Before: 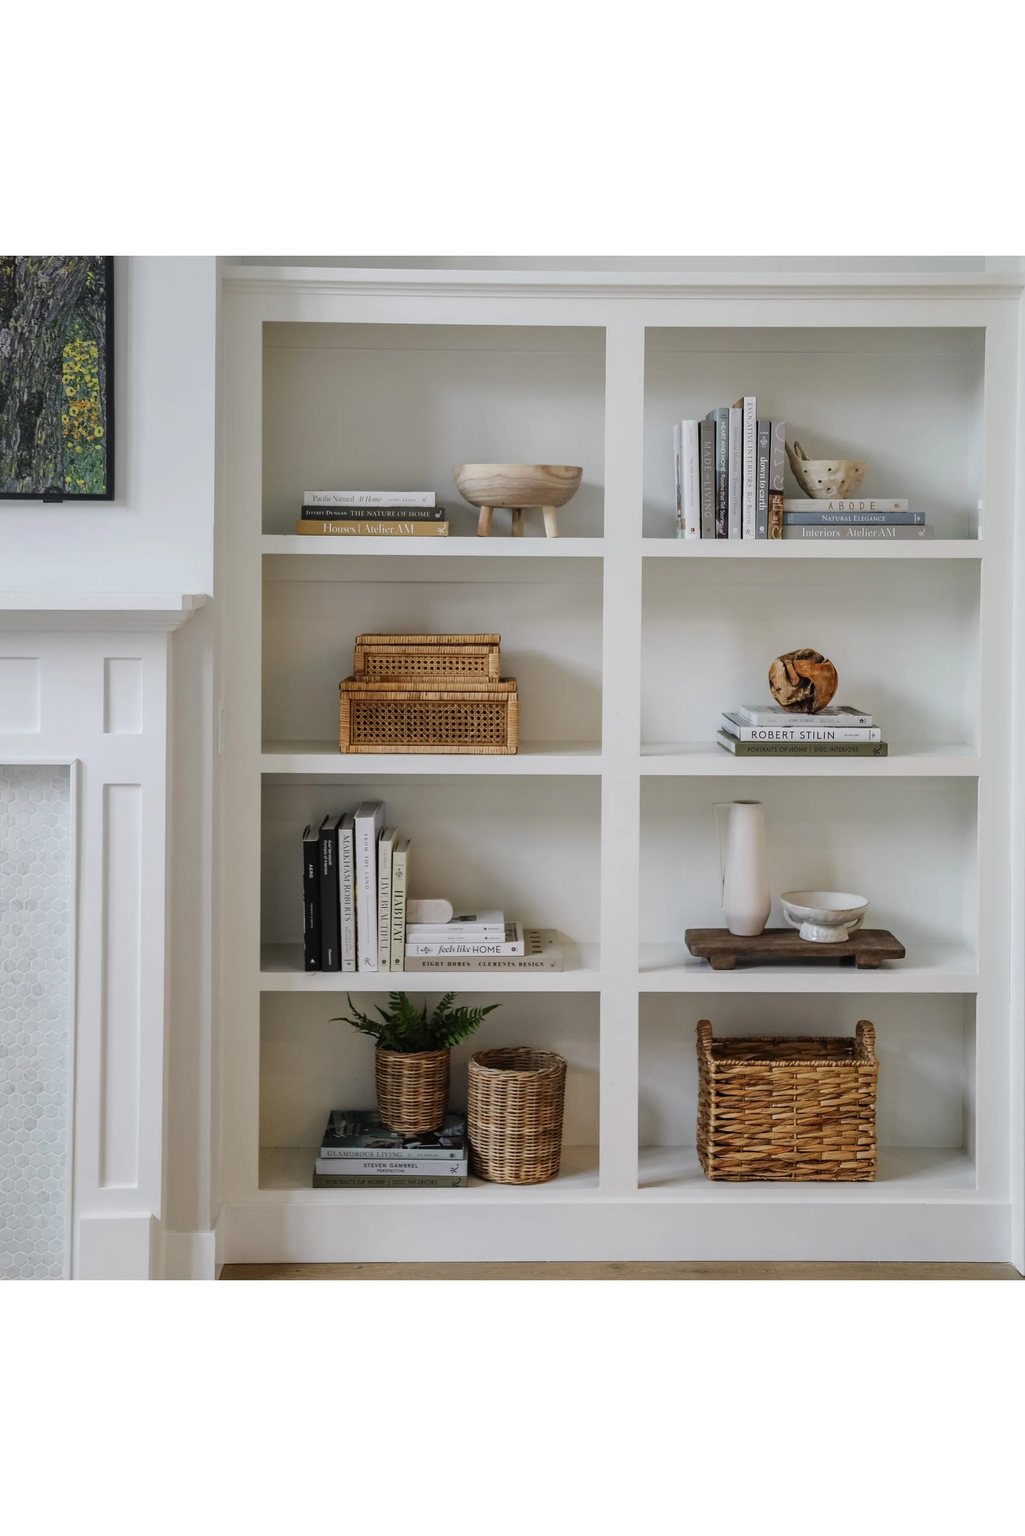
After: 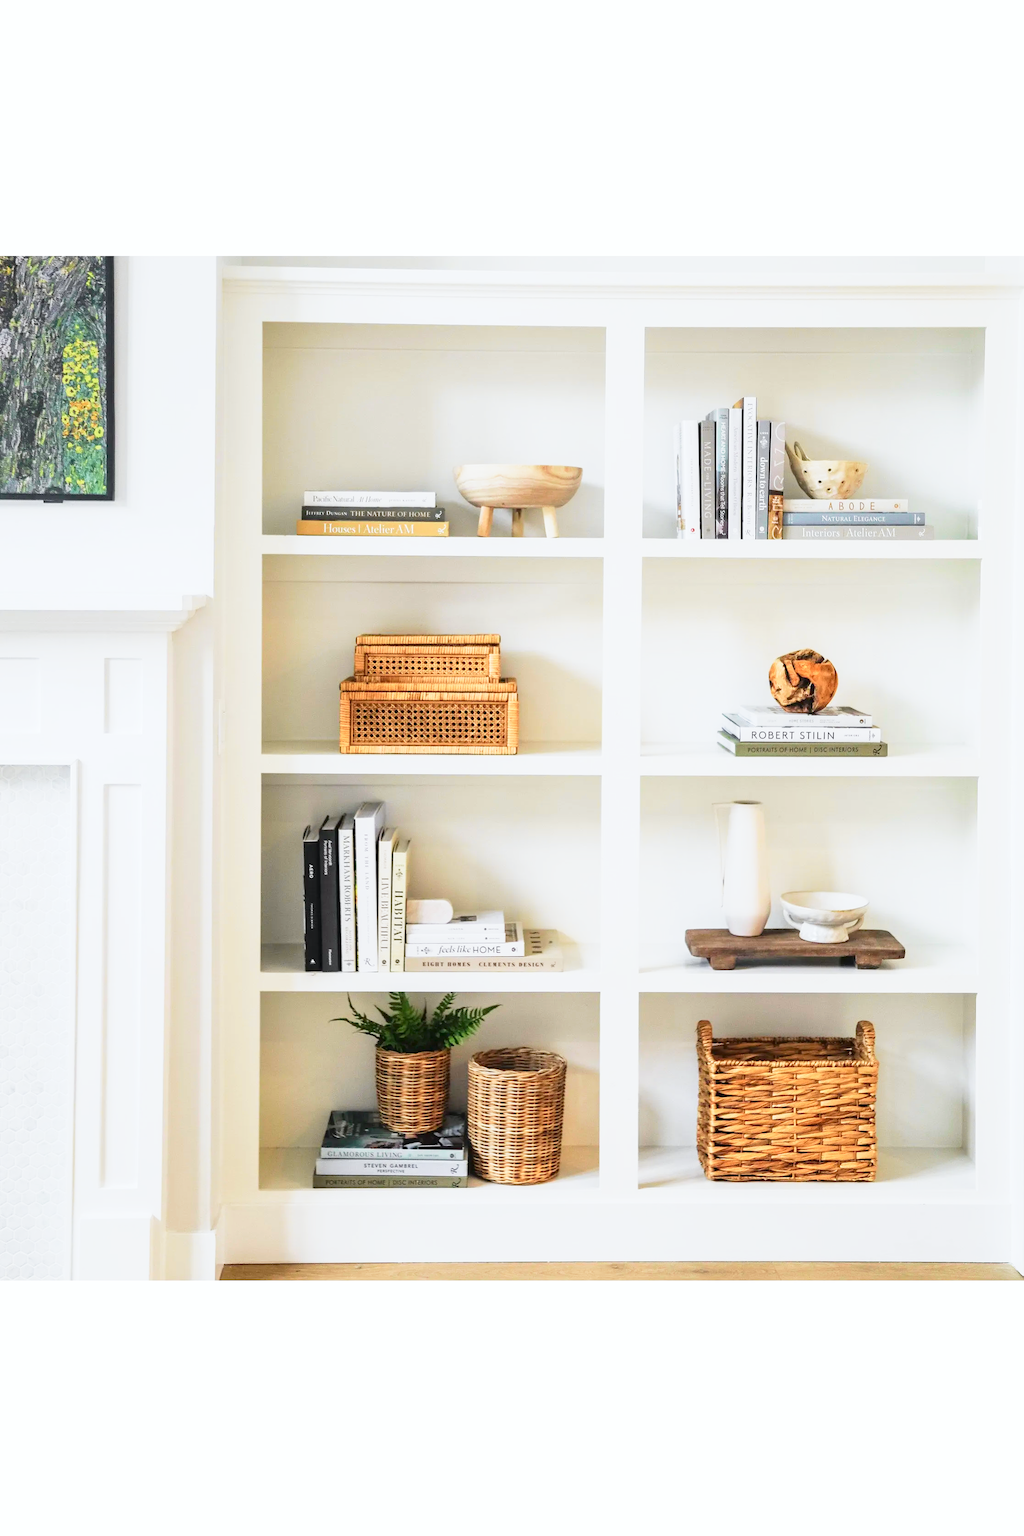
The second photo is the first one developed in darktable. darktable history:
base curve: curves: ch0 [(0, 0) (0.088, 0.125) (0.176, 0.251) (0.354, 0.501) (0.613, 0.749) (1, 0.877)], preserve colors none
tone curve: curves: ch0 [(0, 0) (0.051, 0.047) (0.102, 0.099) (0.228, 0.275) (0.432, 0.535) (0.695, 0.778) (0.908, 0.946) (1, 1)]; ch1 [(0, 0) (0.339, 0.298) (0.402, 0.363) (0.453, 0.421) (0.483, 0.469) (0.494, 0.493) (0.504, 0.501) (0.527, 0.538) (0.563, 0.595) (0.597, 0.632) (1, 1)]; ch2 [(0, 0) (0.48, 0.48) (0.504, 0.5) (0.539, 0.554) (0.59, 0.63) (0.642, 0.684) (0.824, 0.815) (1, 1)], color space Lab, independent channels, preserve colors none
haze removal: compatibility mode true, adaptive false
exposure: black level correction 0, exposure 0.7 EV, compensate exposure bias true, compensate highlight preservation false
